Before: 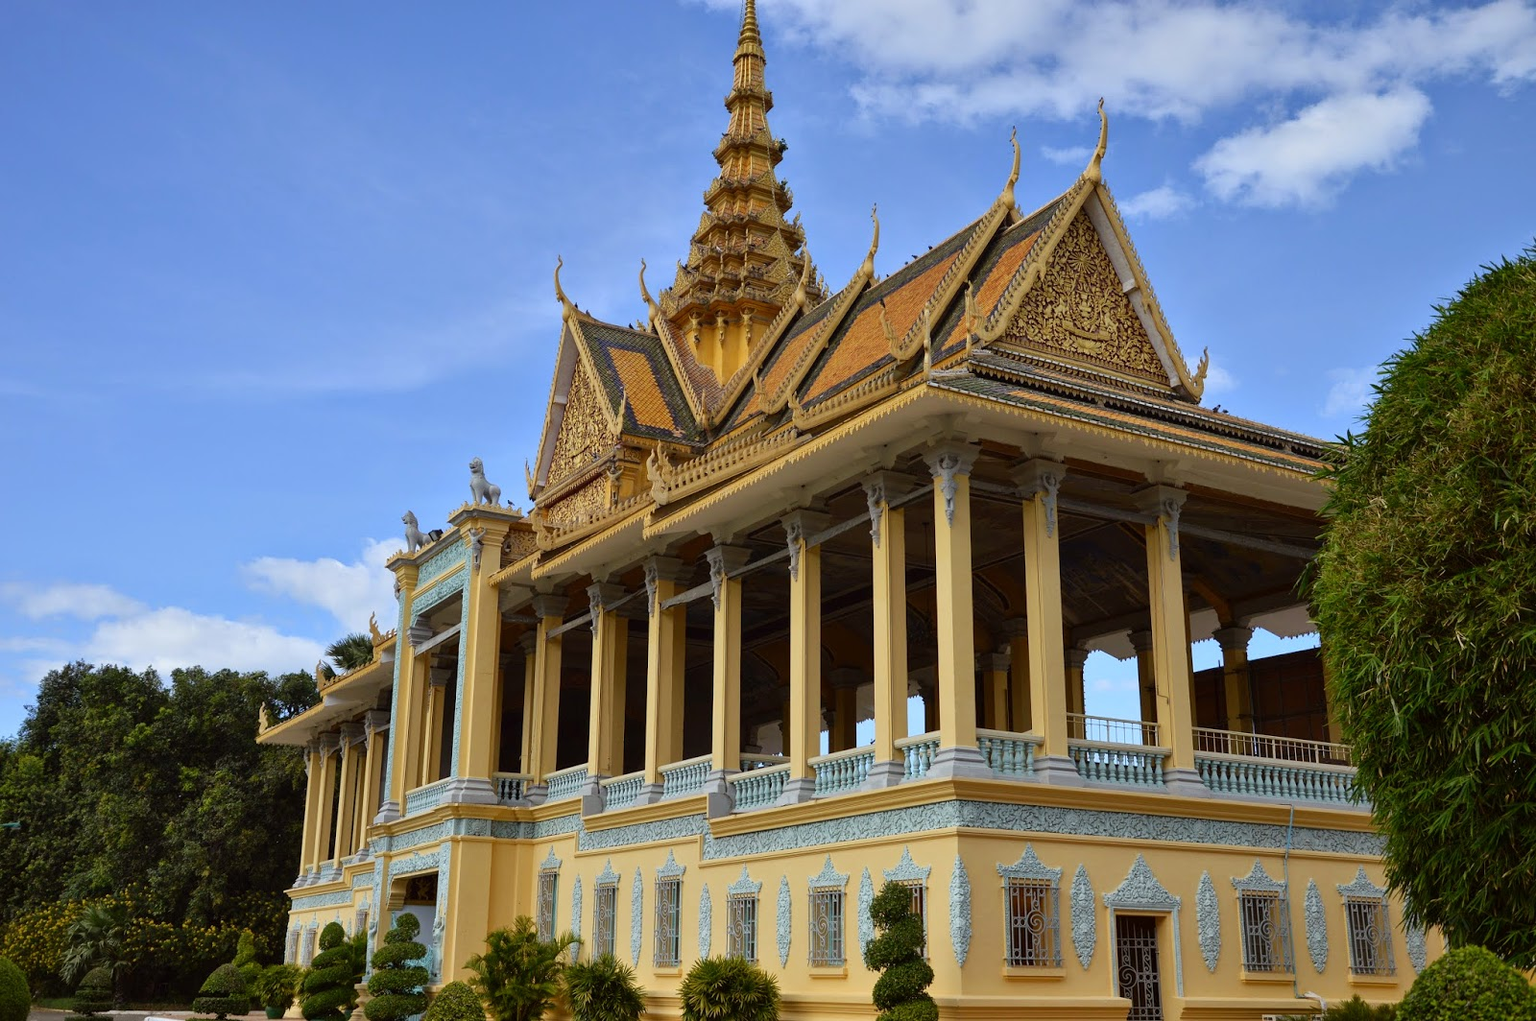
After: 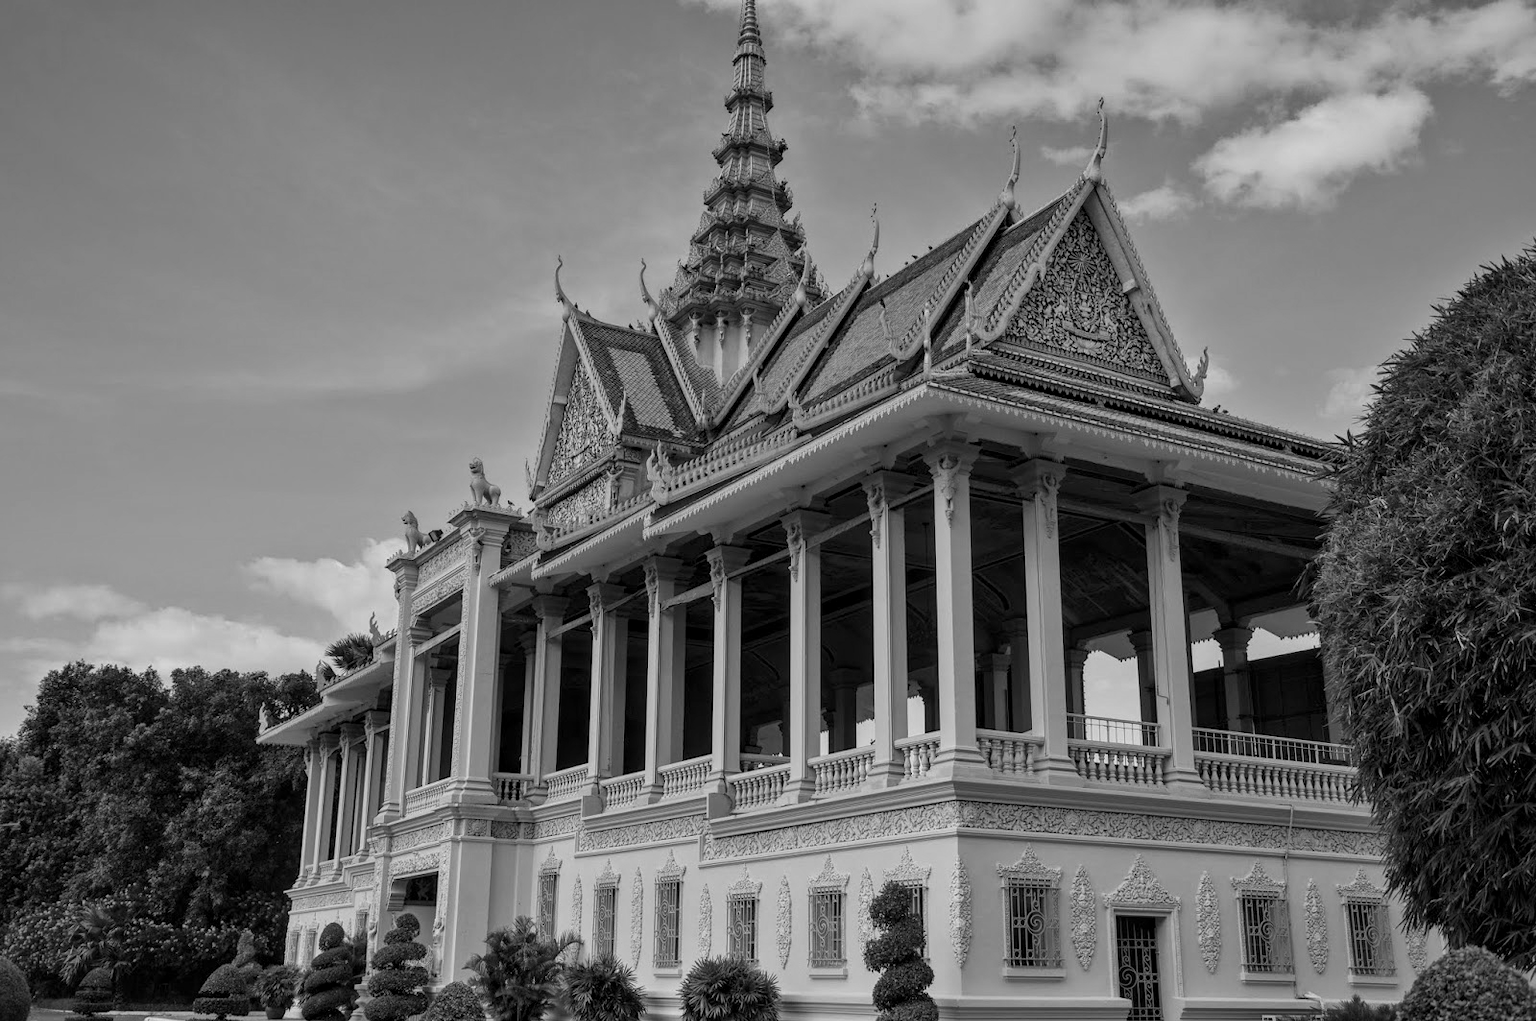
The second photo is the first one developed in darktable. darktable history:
monochrome: a -74.22, b 78.2
local contrast: detail 130%
